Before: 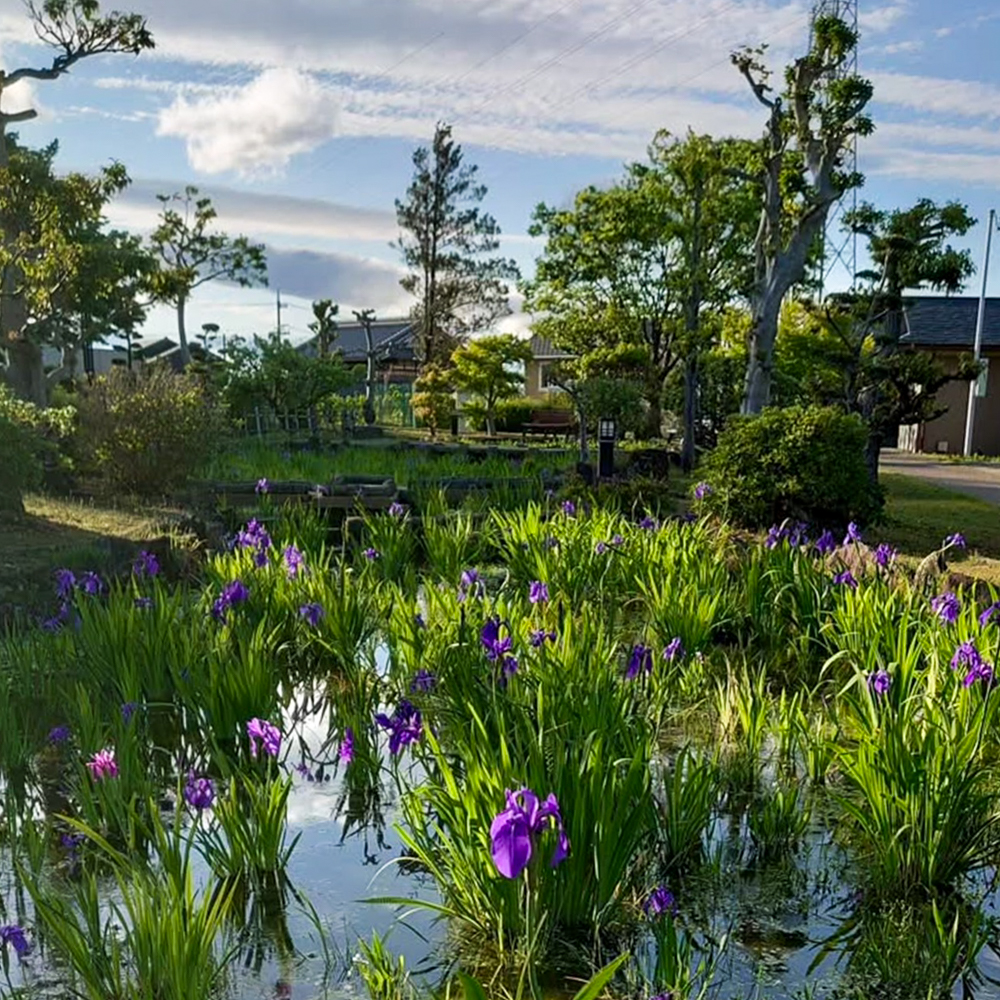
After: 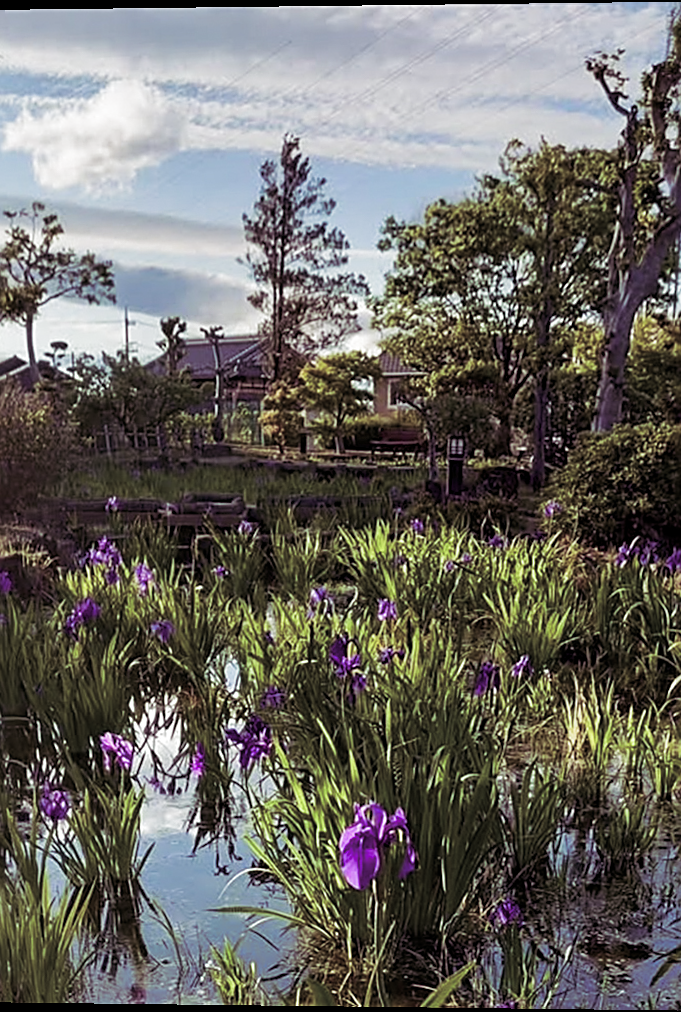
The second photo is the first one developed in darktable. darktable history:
split-toning: shadows › hue 316.8°, shadows › saturation 0.47, highlights › hue 201.6°, highlights › saturation 0, balance -41.97, compress 28.01%
crop: left 15.419%, right 17.914%
rotate and perspective: lens shift (vertical) 0.048, lens shift (horizontal) -0.024, automatic cropping off
white balance: emerald 1
sharpen: on, module defaults
color balance rgb: perceptual saturation grading › global saturation 20%, perceptual saturation grading › highlights -50%, perceptual saturation grading › shadows 30%
